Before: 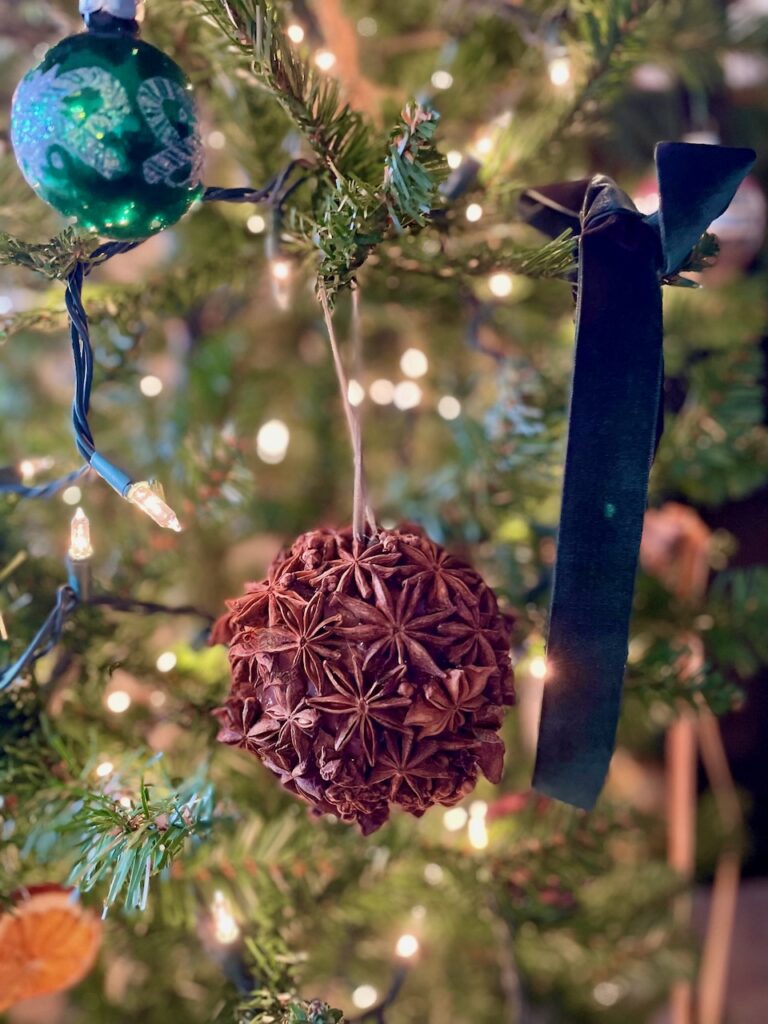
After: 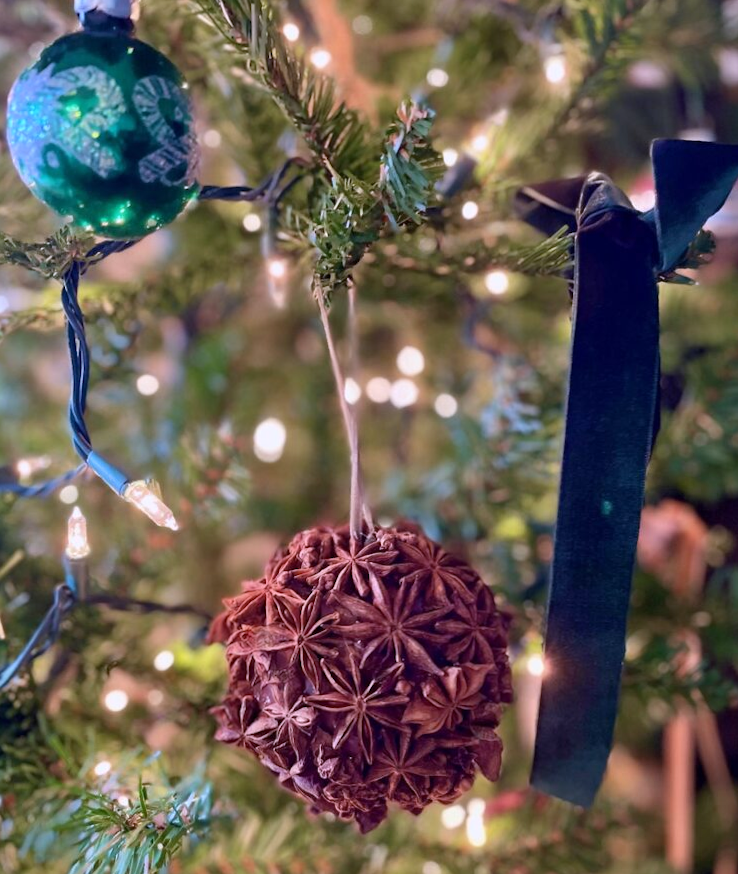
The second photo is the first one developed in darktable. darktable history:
crop and rotate: angle 0.2°, left 0.275%, right 3.127%, bottom 14.18%
white balance: red 1.004, blue 1.096
